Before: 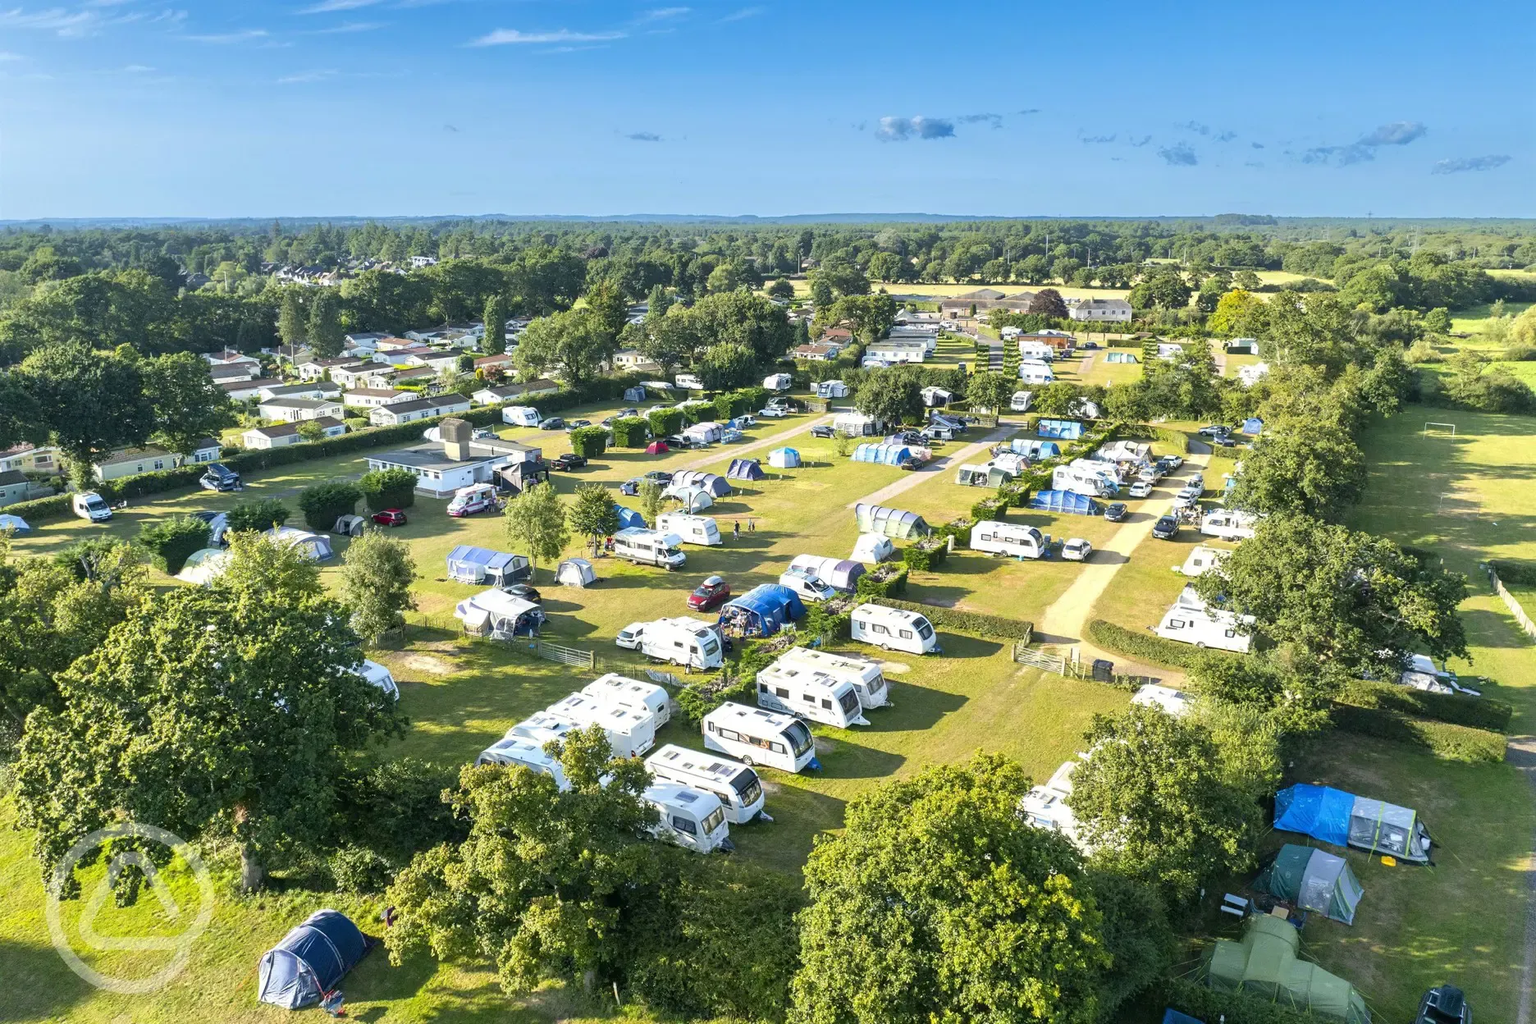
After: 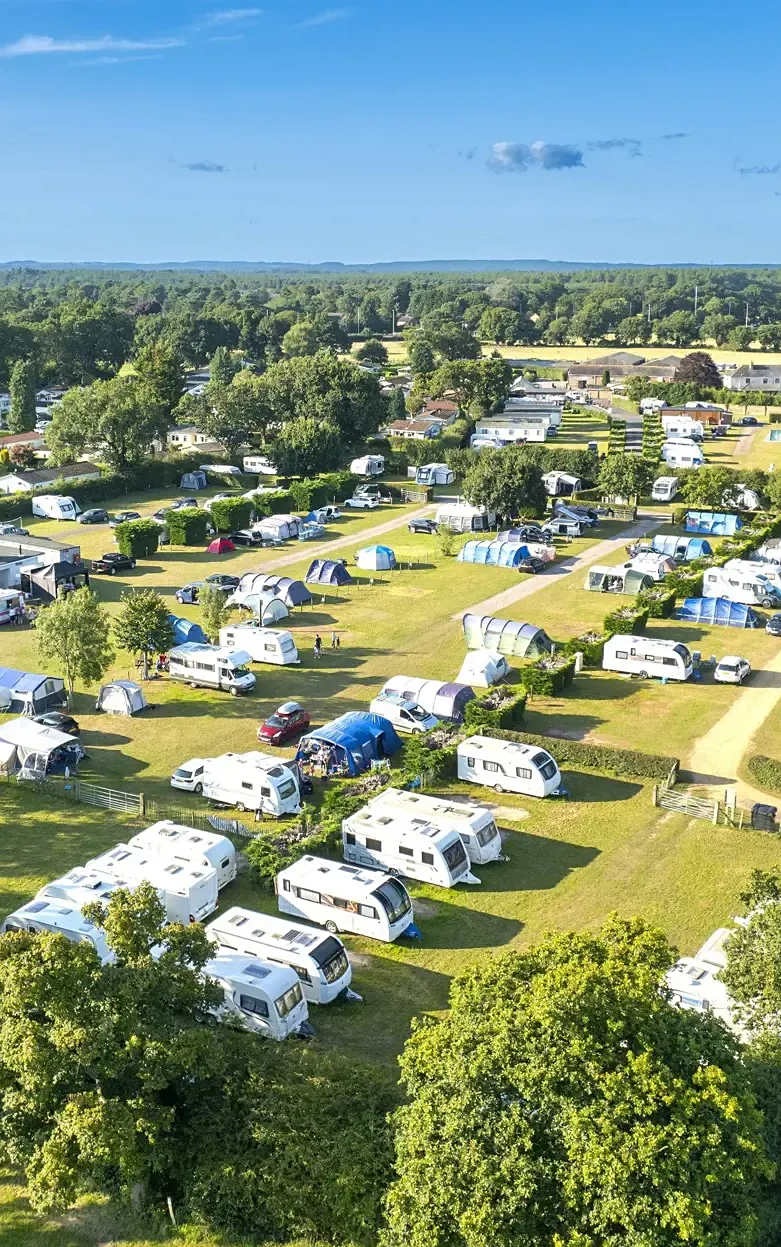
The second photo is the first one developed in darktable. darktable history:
sharpen: amount 0.202
crop: left 31.035%, right 26.878%
